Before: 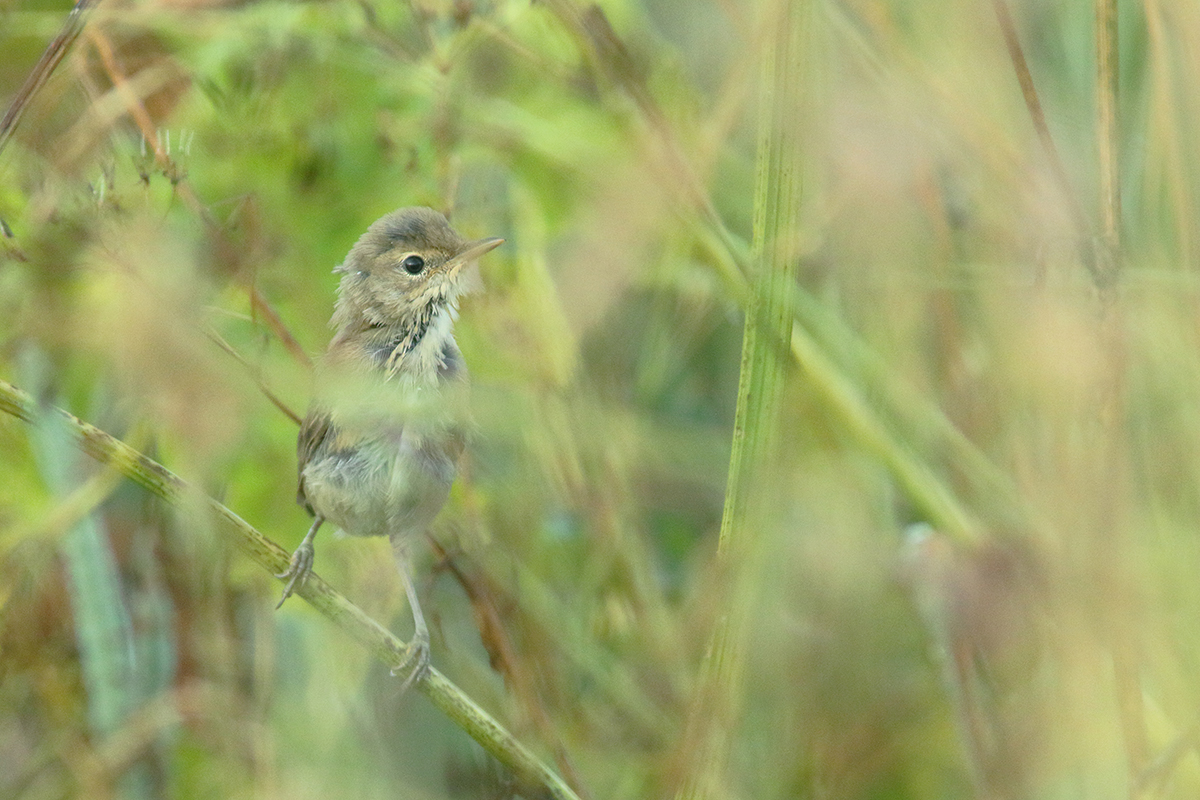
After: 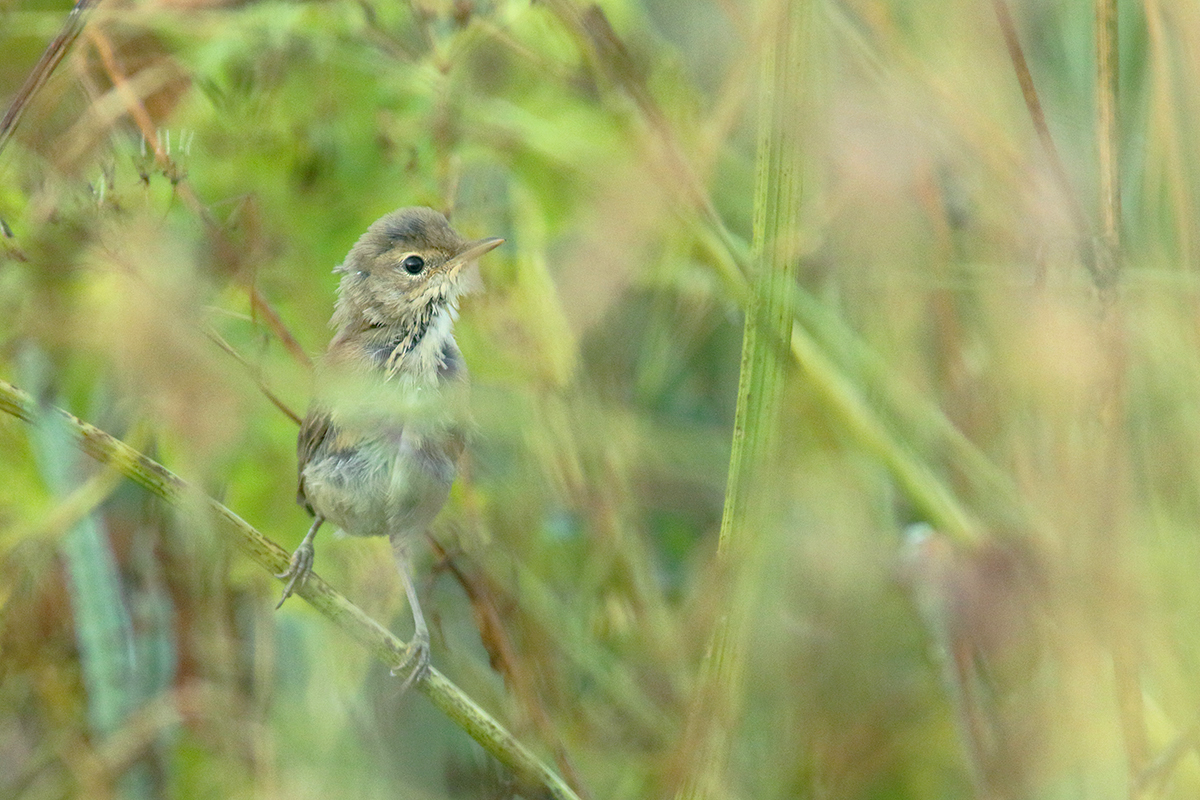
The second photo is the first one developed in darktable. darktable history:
haze removal: compatibility mode true
exposure: black level correction -0.001, exposure 0.079 EV, compensate exposure bias true, compensate highlight preservation false
